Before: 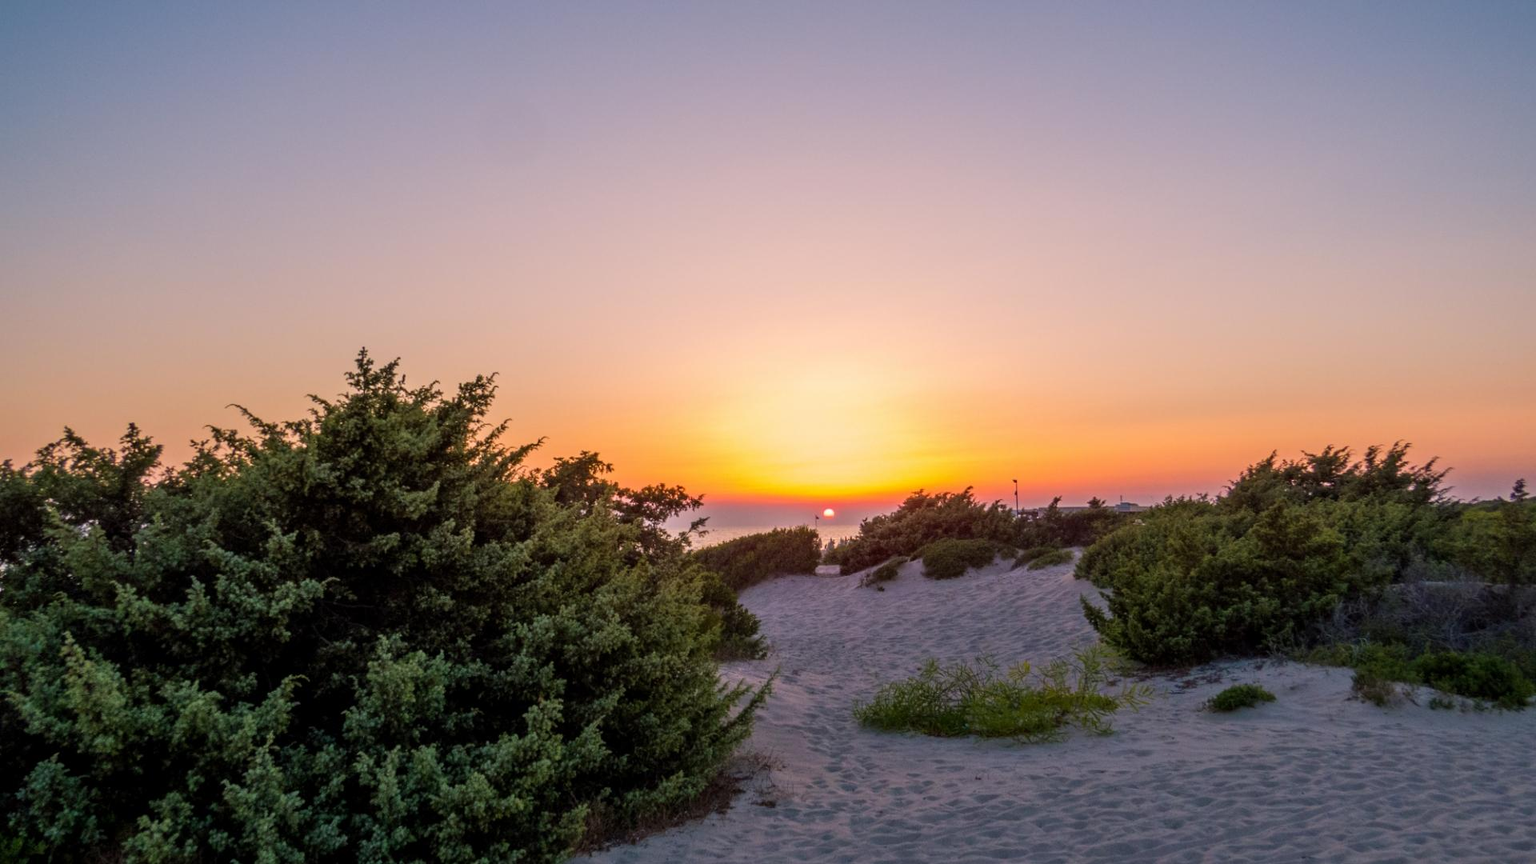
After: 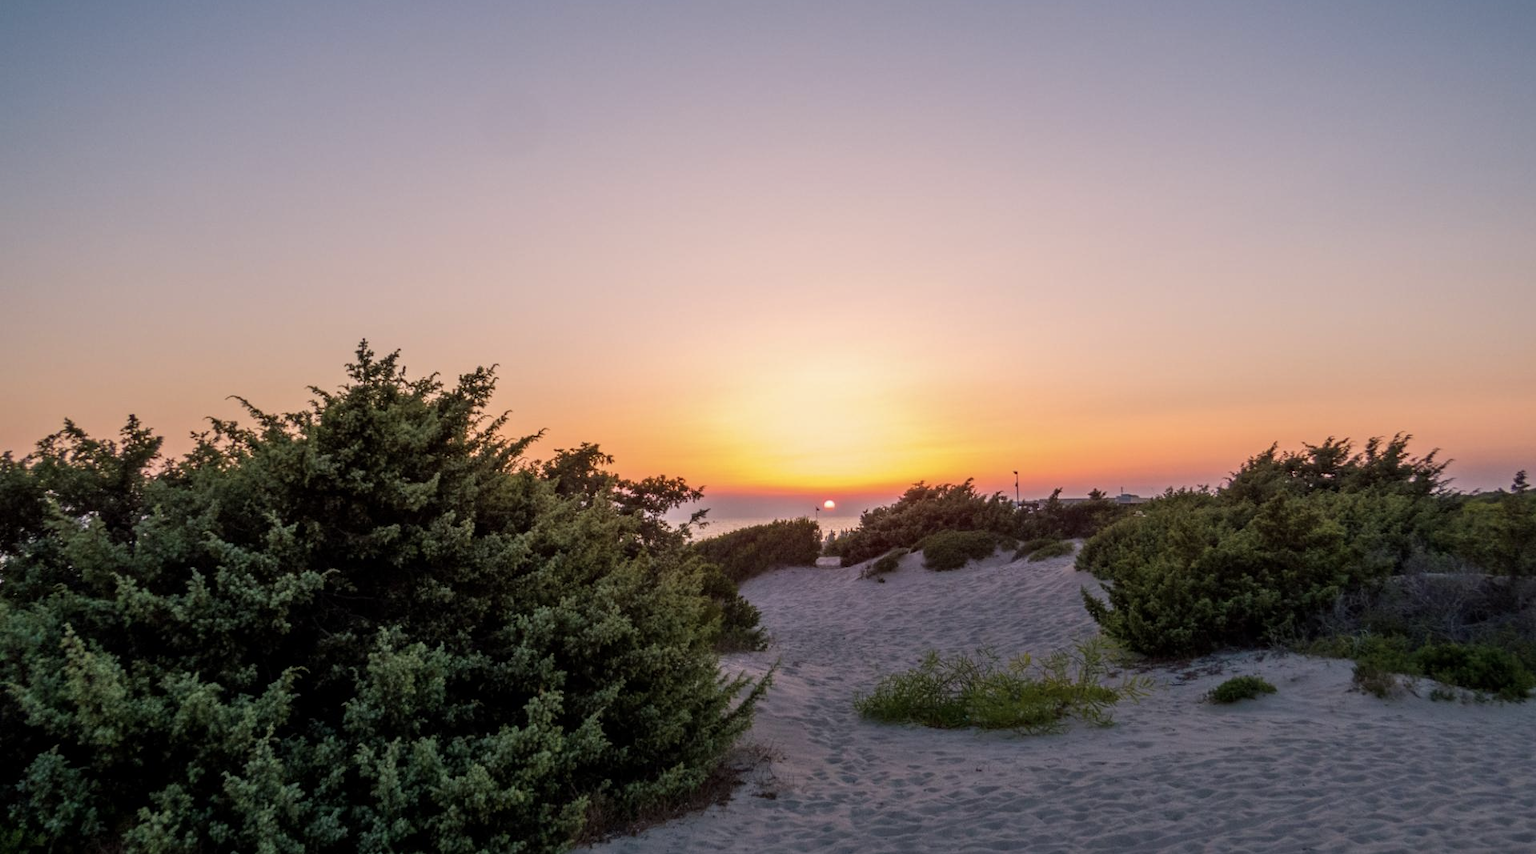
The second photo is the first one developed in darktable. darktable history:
contrast brightness saturation: contrast 0.06, brightness -0.01, saturation -0.23
crop: top 1.049%, right 0.001%
